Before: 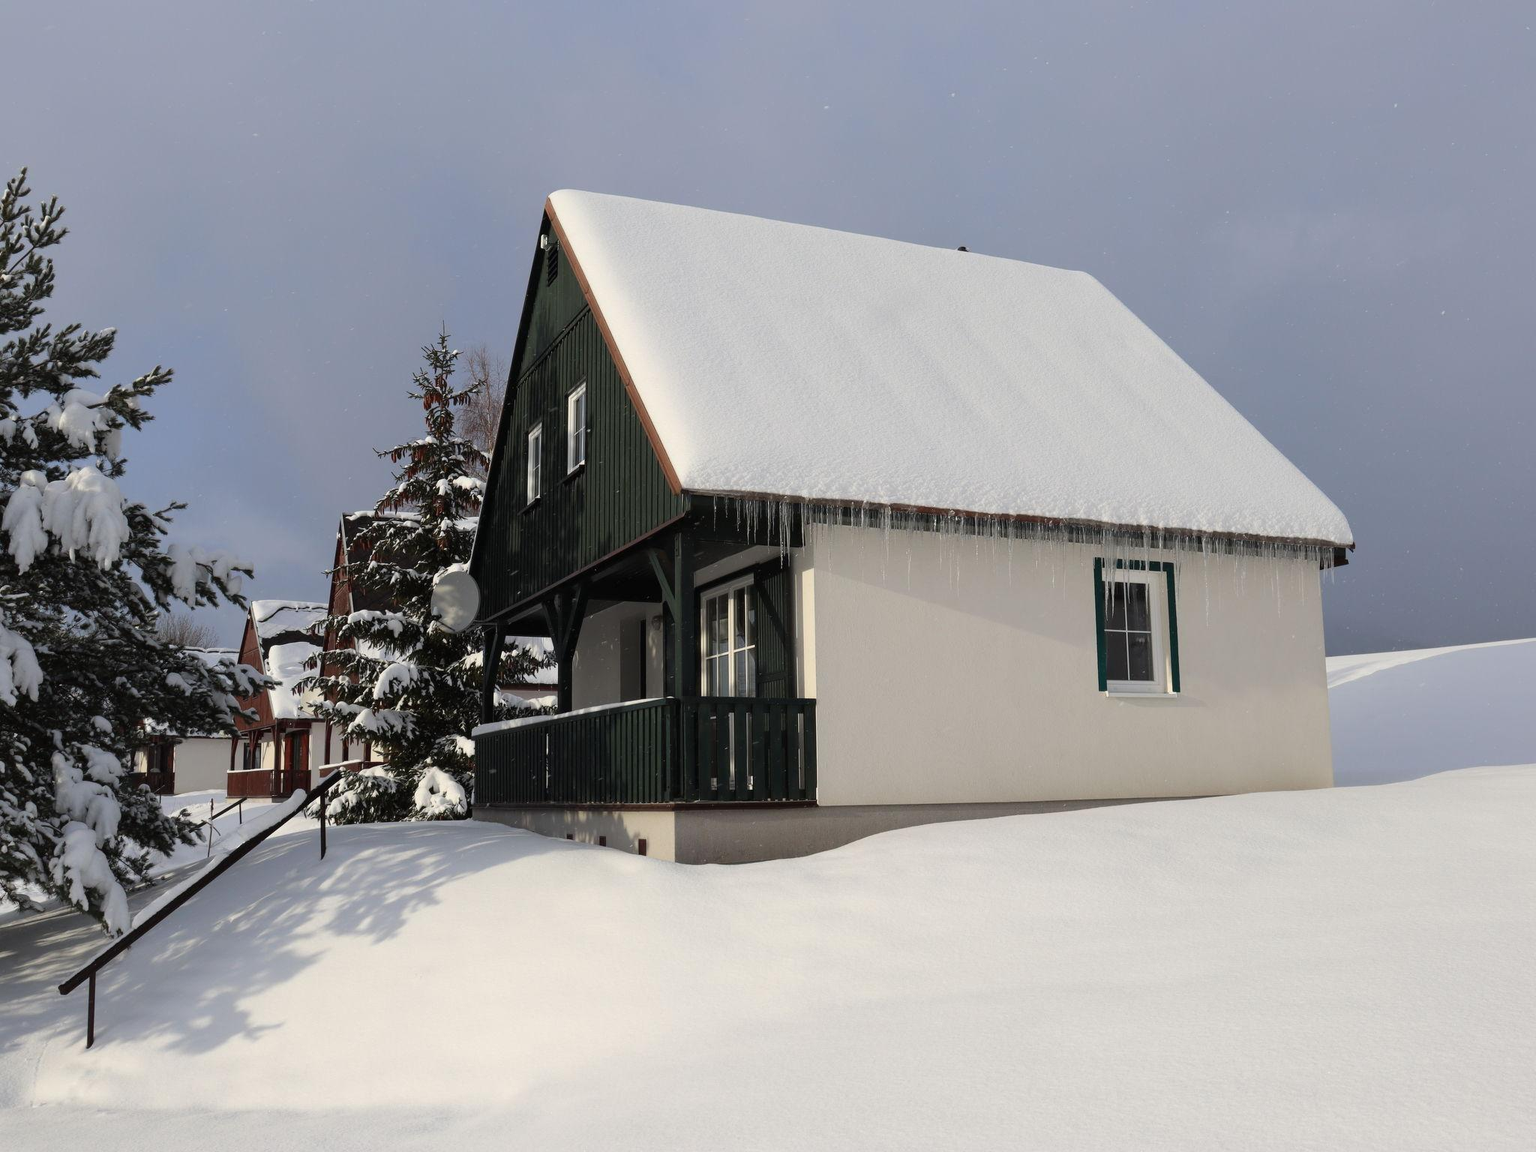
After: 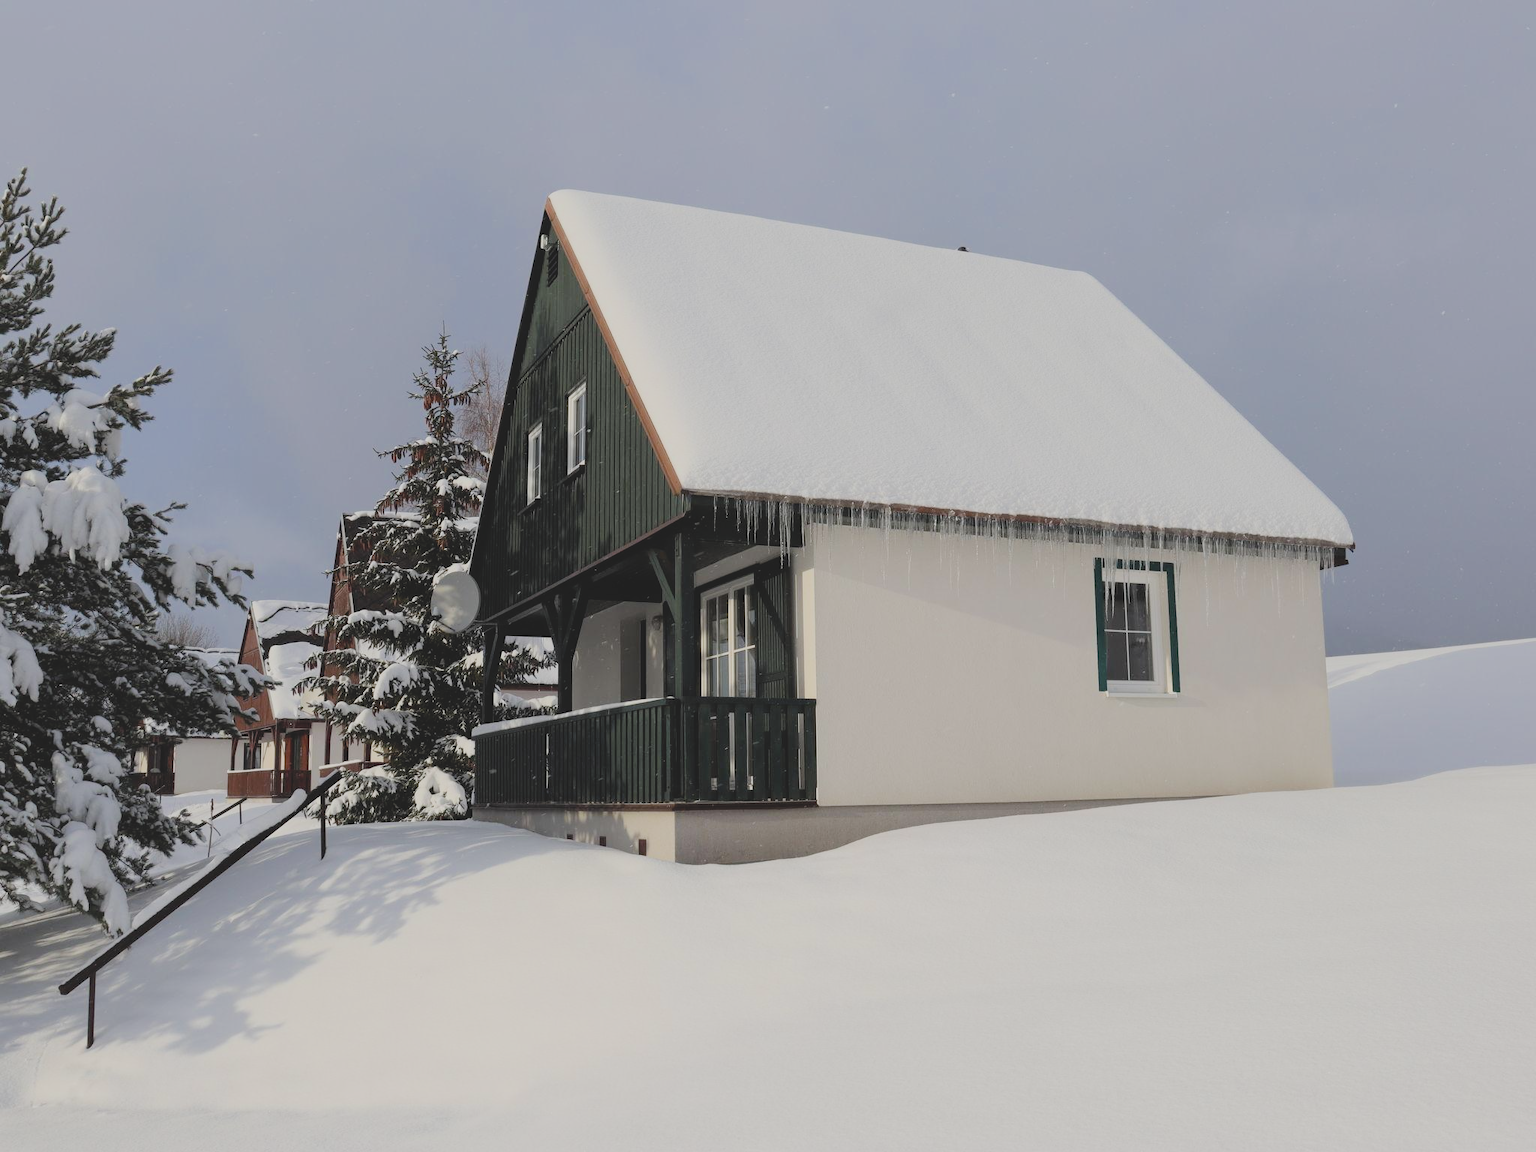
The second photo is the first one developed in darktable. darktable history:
color balance rgb: power › hue 329.44°, linear chroma grading › global chroma 14.506%, perceptual saturation grading › global saturation 29.744%
filmic rgb: black relative exposure -8 EV, white relative exposure 3.92 EV, threshold 3.03 EV, hardness 4.24, enable highlight reconstruction true
exposure: exposure 0.671 EV, compensate highlight preservation false
contrast brightness saturation: contrast -0.242, saturation -0.436
